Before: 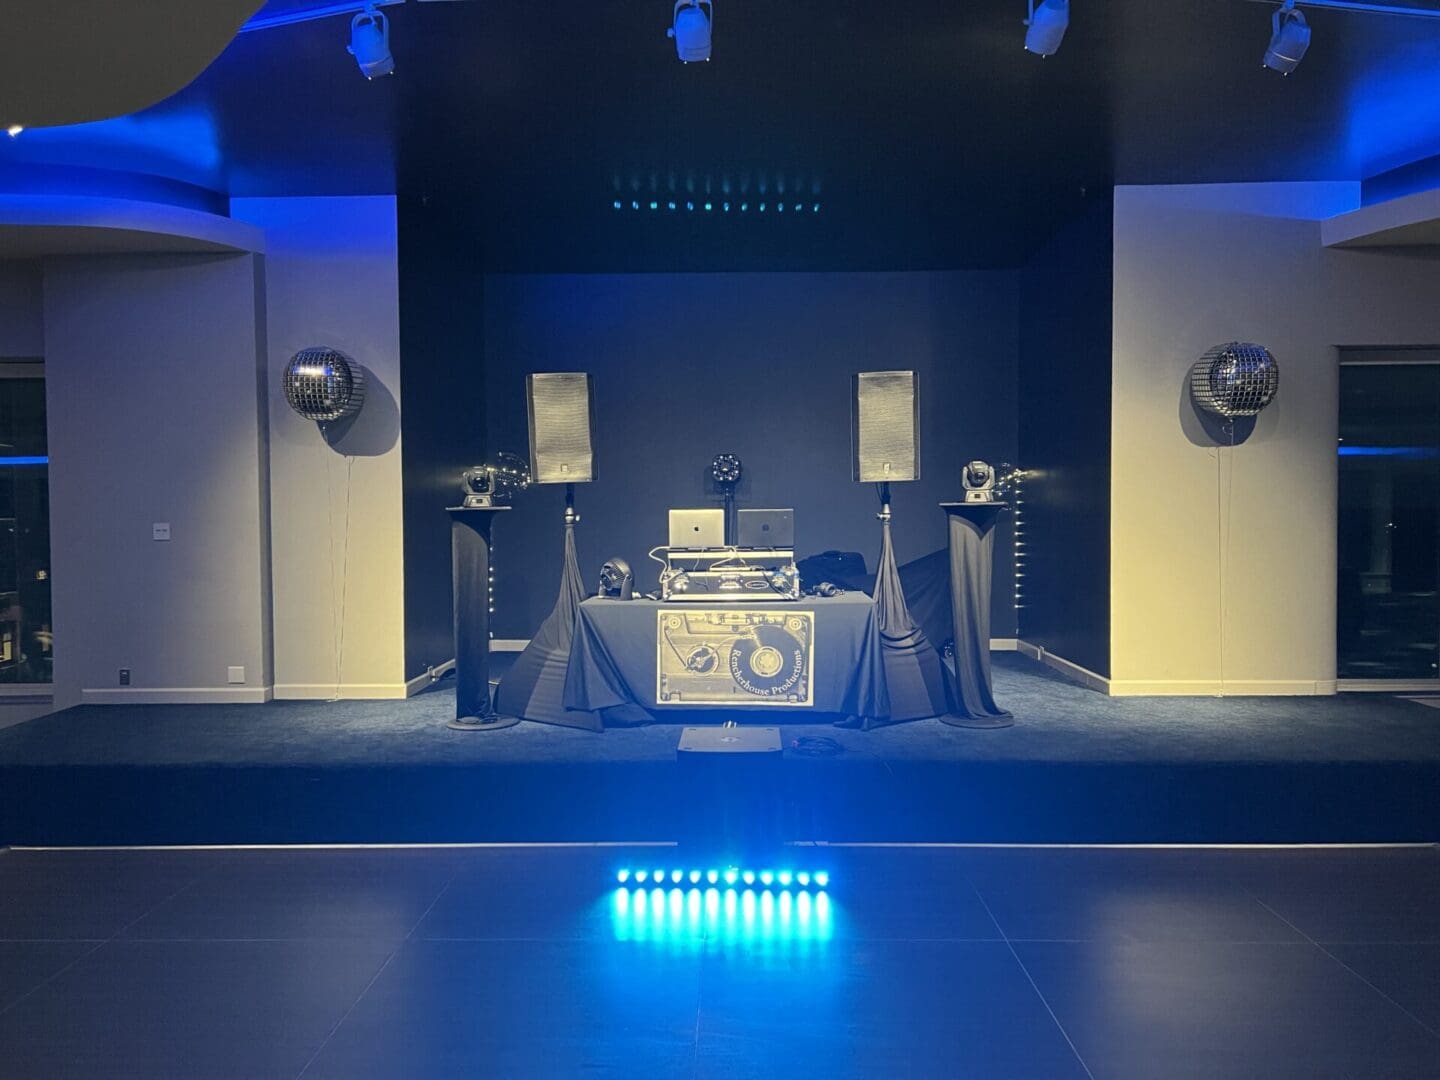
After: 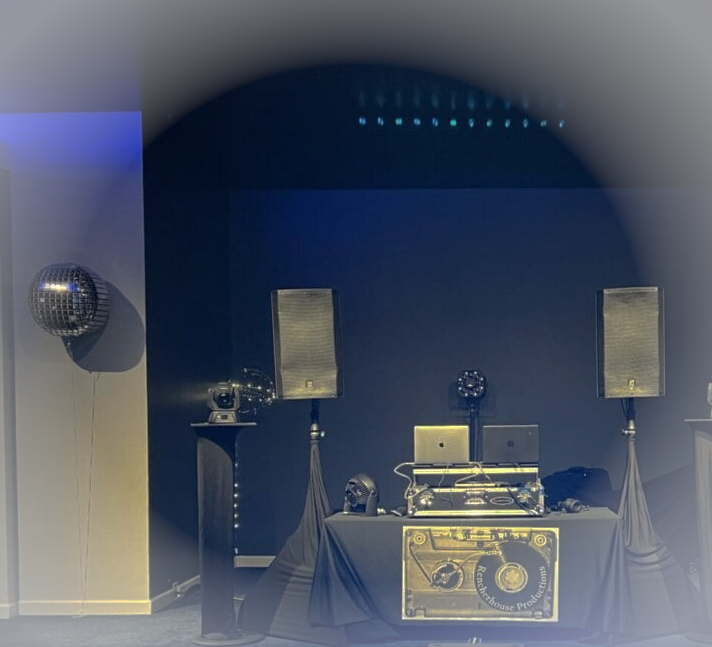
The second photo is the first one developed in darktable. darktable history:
crop: left 17.717%, top 7.862%, right 32.8%, bottom 32.16%
base curve: curves: ch0 [(0, 0) (0.826, 0.587) (1, 1)], preserve colors none
vignetting: brightness 0.299, saturation 0.003, automatic ratio true
